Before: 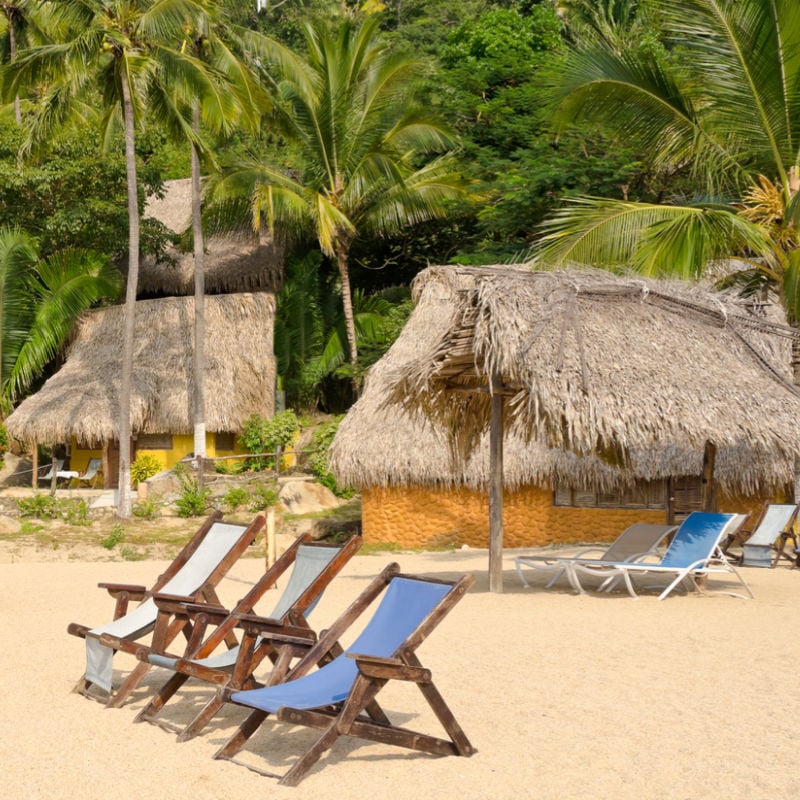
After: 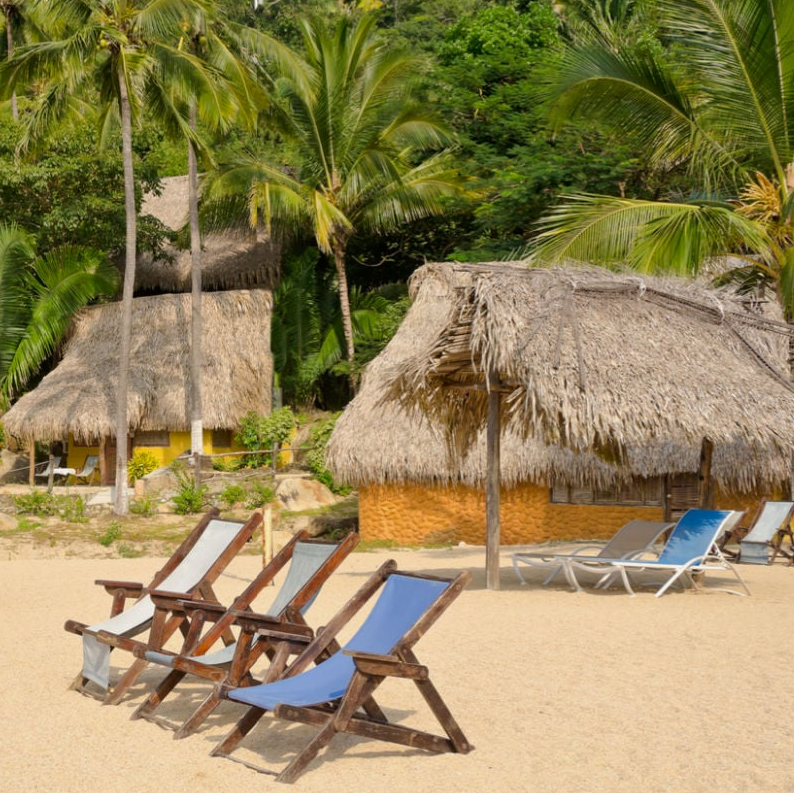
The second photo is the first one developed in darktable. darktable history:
shadows and highlights: shadows -20, white point adjustment -2, highlights -35
crop: left 0.434%, top 0.485%, right 0.244%, bottom 0.386%
